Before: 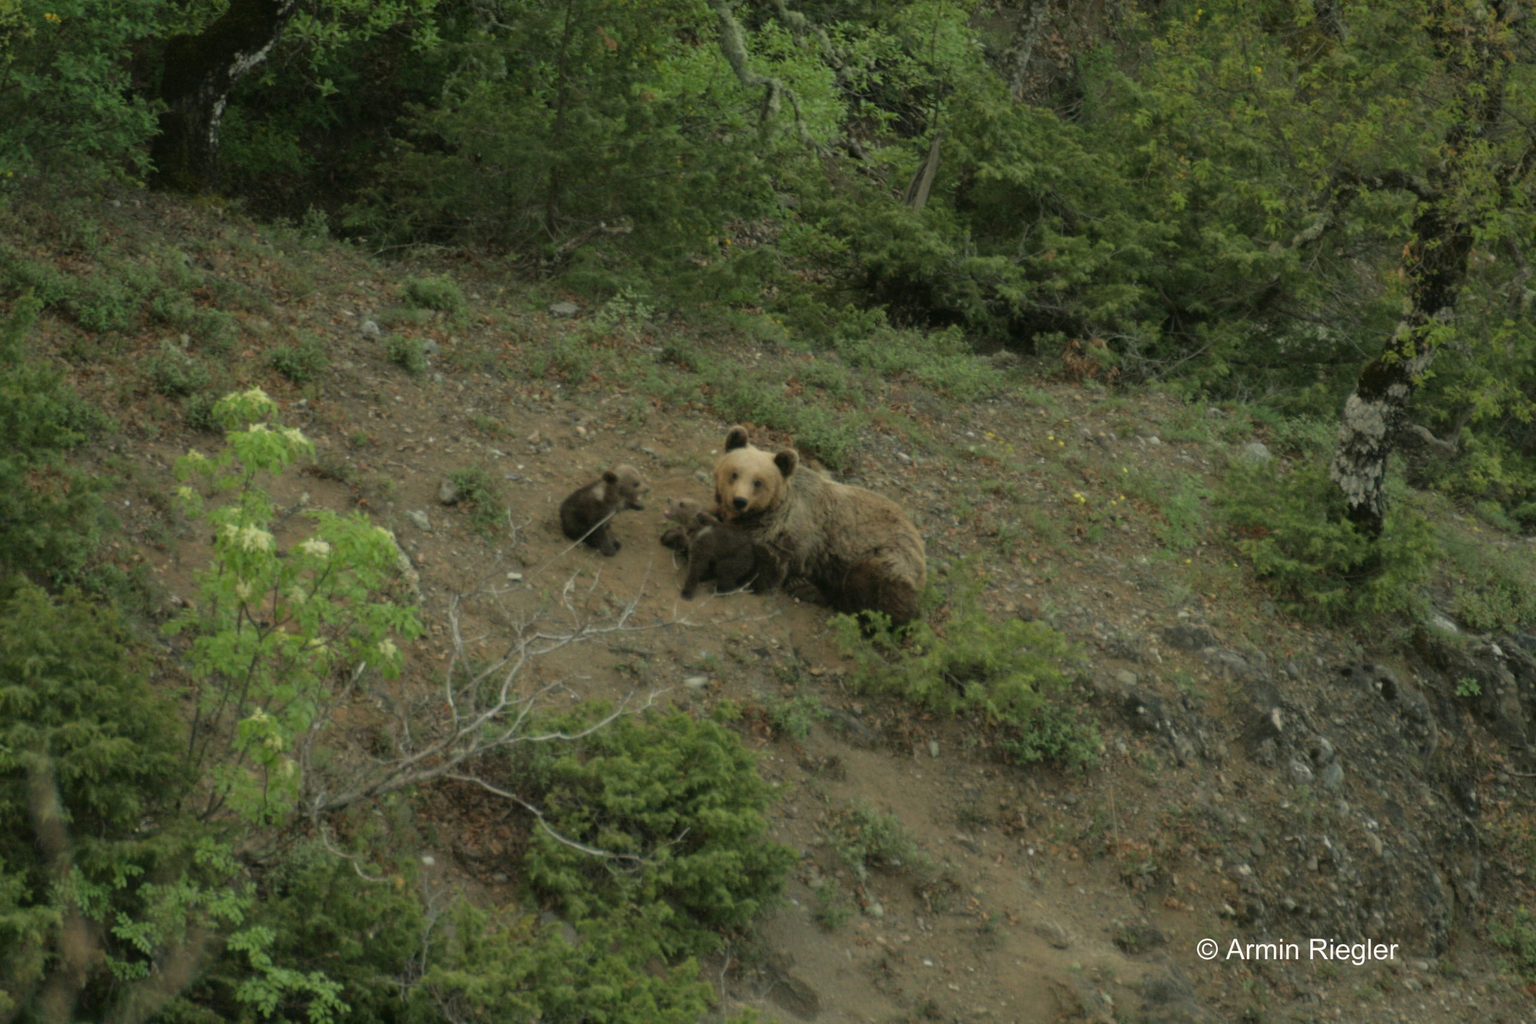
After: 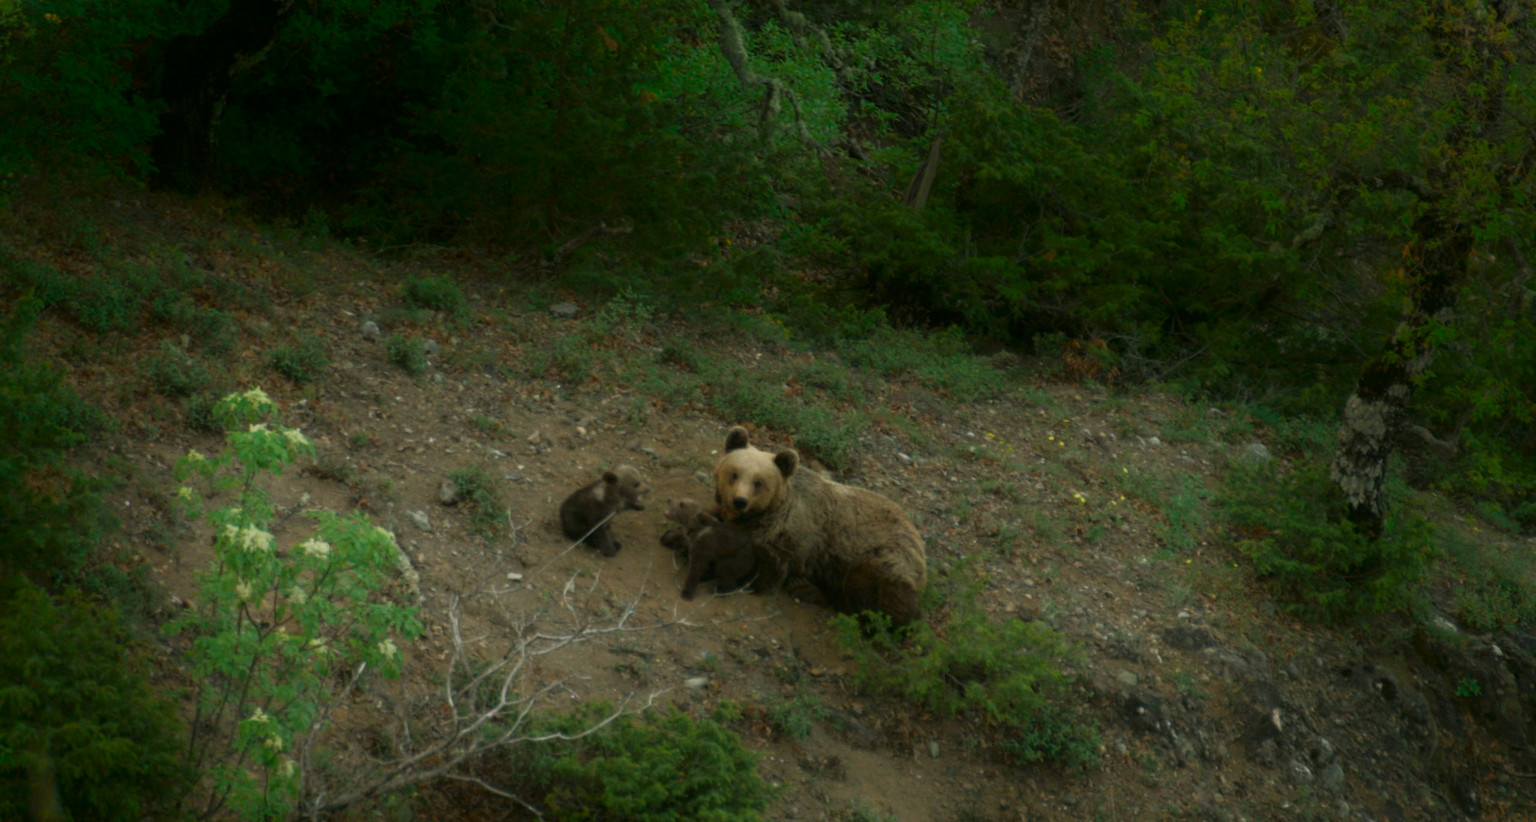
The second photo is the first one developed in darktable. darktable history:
shadows and highlights: shadows -70, highlights 35, soften with gaussian
contrast brightness saturation: contrast 0.14
color zones: curves: ch0 [(0, 0.5) (0.125, 0.4) (0.25, 0.5) (0.375, 0.4) (0.5, 0.4) (0.625, 0.6) (0.75, 0.6) (0.875, 0.5)]; ch1 [(0, 0.35) (0.125, 0.45) (0.25, 0.35) (0.375, 0.35) (0.5, 0.35) (0.625, 0.35) (0.75, 0.45) (0.875, 0.35)]; ch2 [(0, 0.6) (0.125, 0.5) (0.25, 0.5) (0.375, 0.6) (0.5, 0.6) (0.625, 0.5) (0.75, 0.5) (0.875, 0.5)]
crop: bottom 19.644%
color balance rgb: perceptual saturation grading › global saturation 25%, global vibrance 20%
